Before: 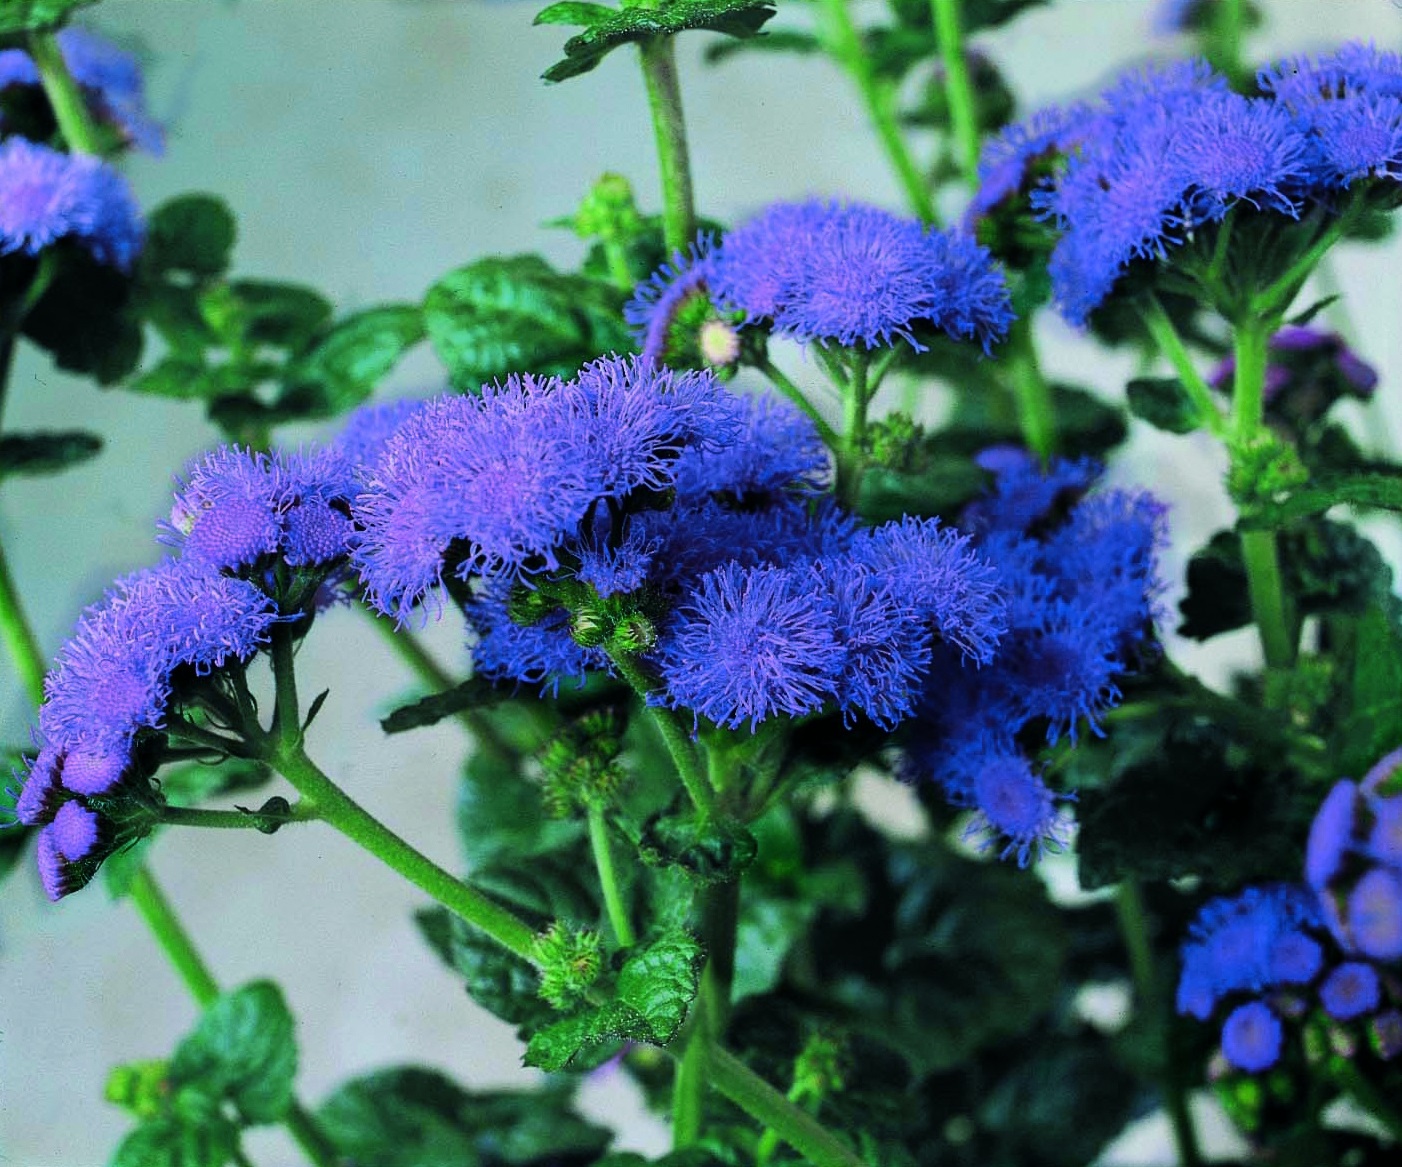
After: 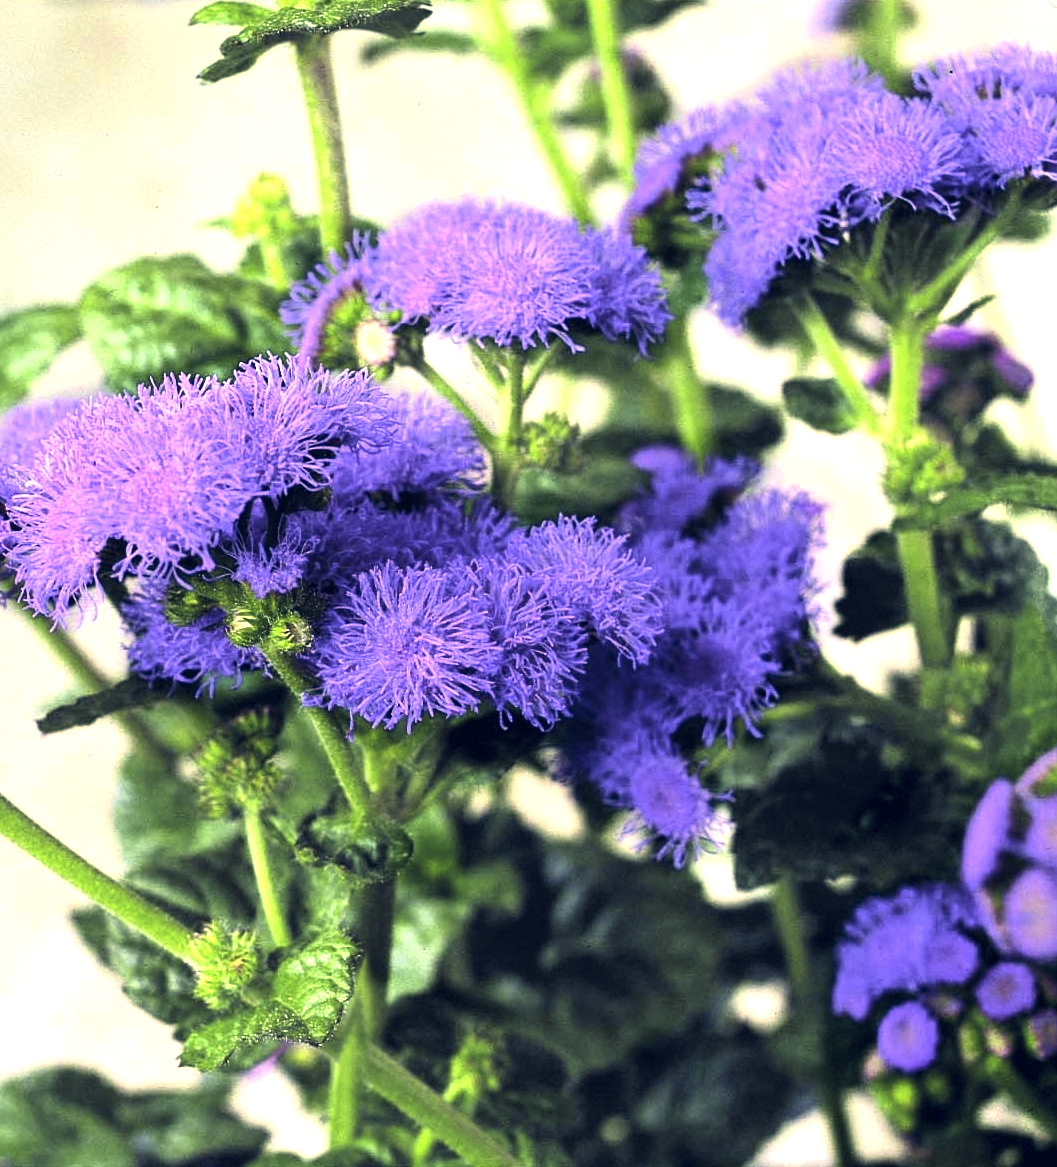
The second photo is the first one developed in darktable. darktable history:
color correction: highlights a* 19.59, highlights b* 27.49, shadows a* 3.46, shadows b* -17.28, saturation 0.73
exposure: black level correction 0, exposure 1.2 EV, compensate highlight preservation false
crop and rotate: left 24.6%
